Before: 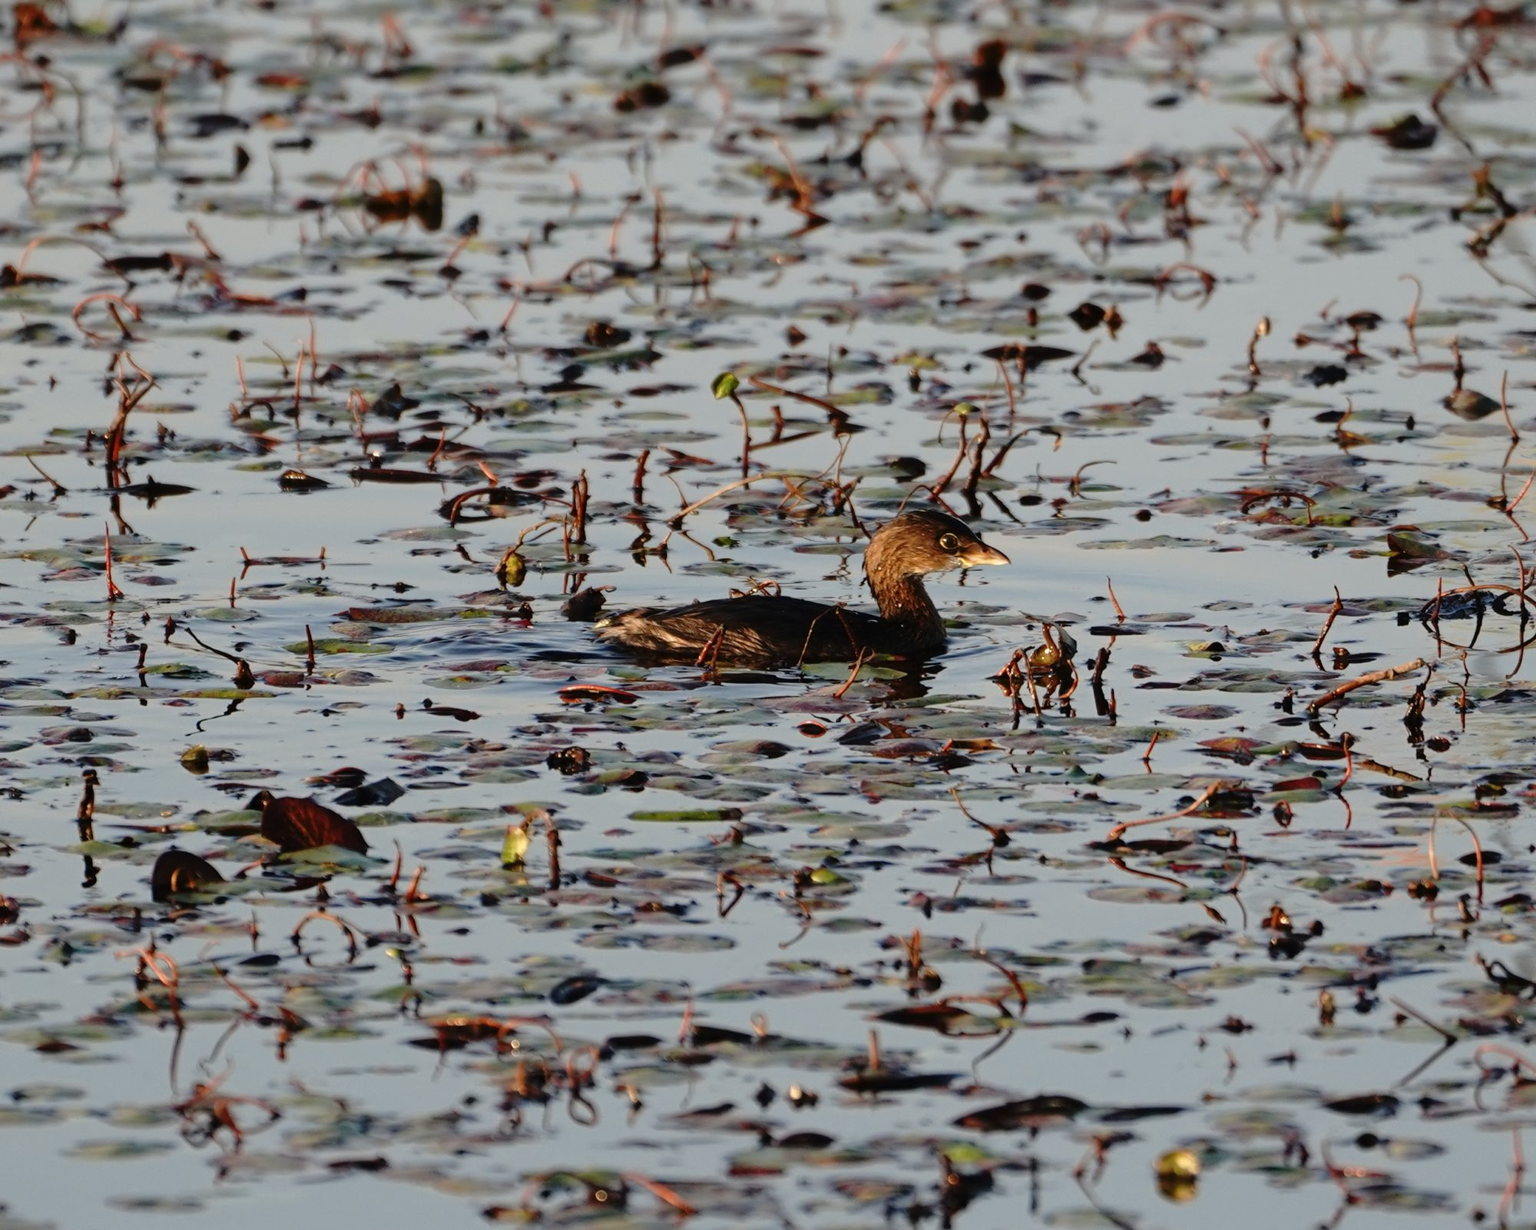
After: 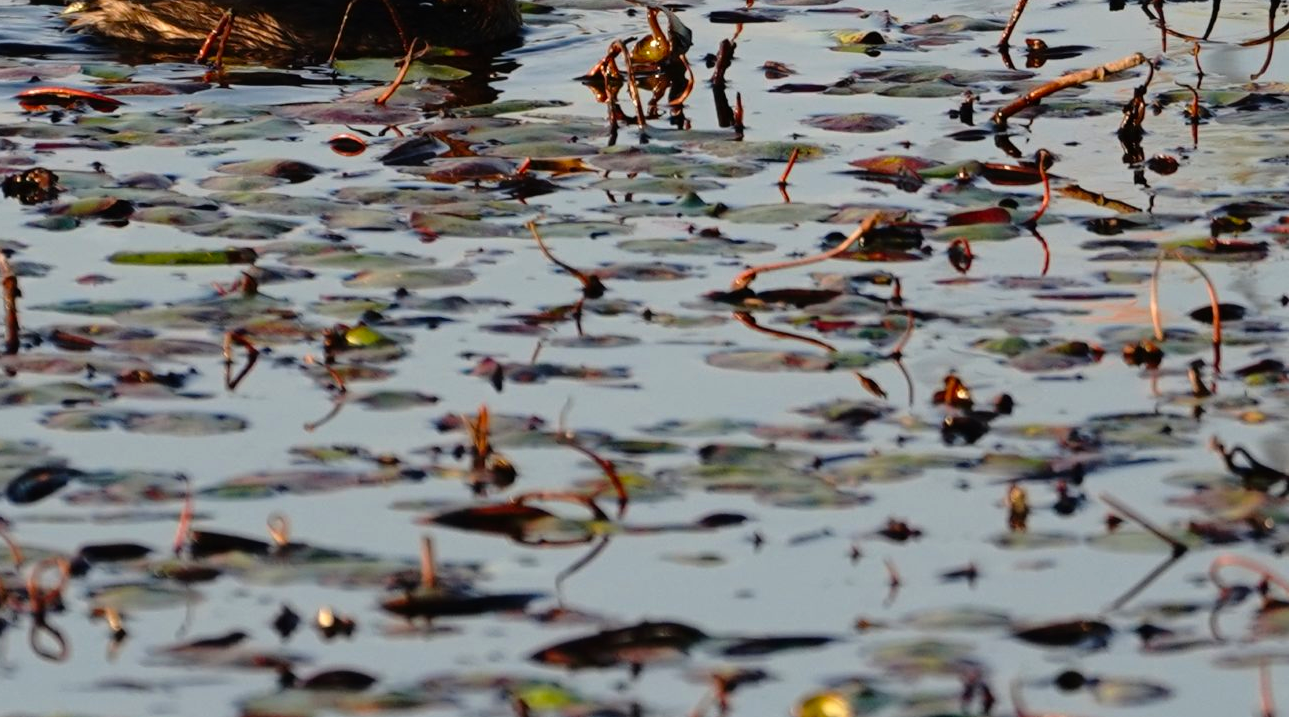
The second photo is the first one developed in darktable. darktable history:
color balance: contrast 6.48%, output saturation 113.3%
crop and rotate: left 35.509%, top 50.238%, bottom 4.934%
